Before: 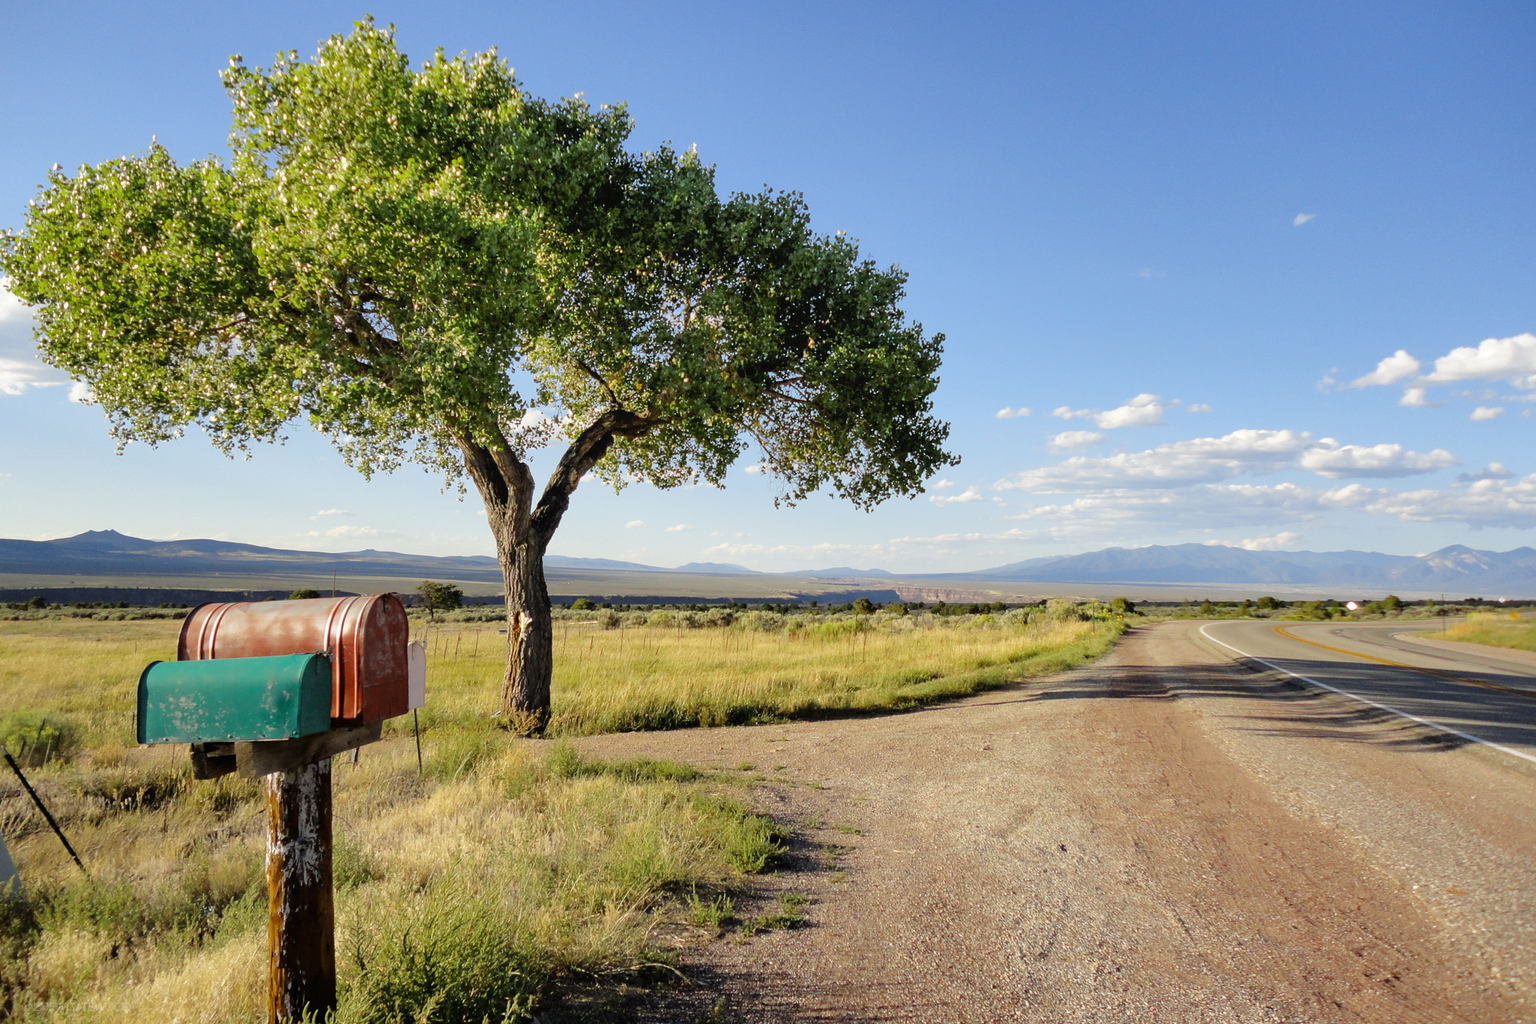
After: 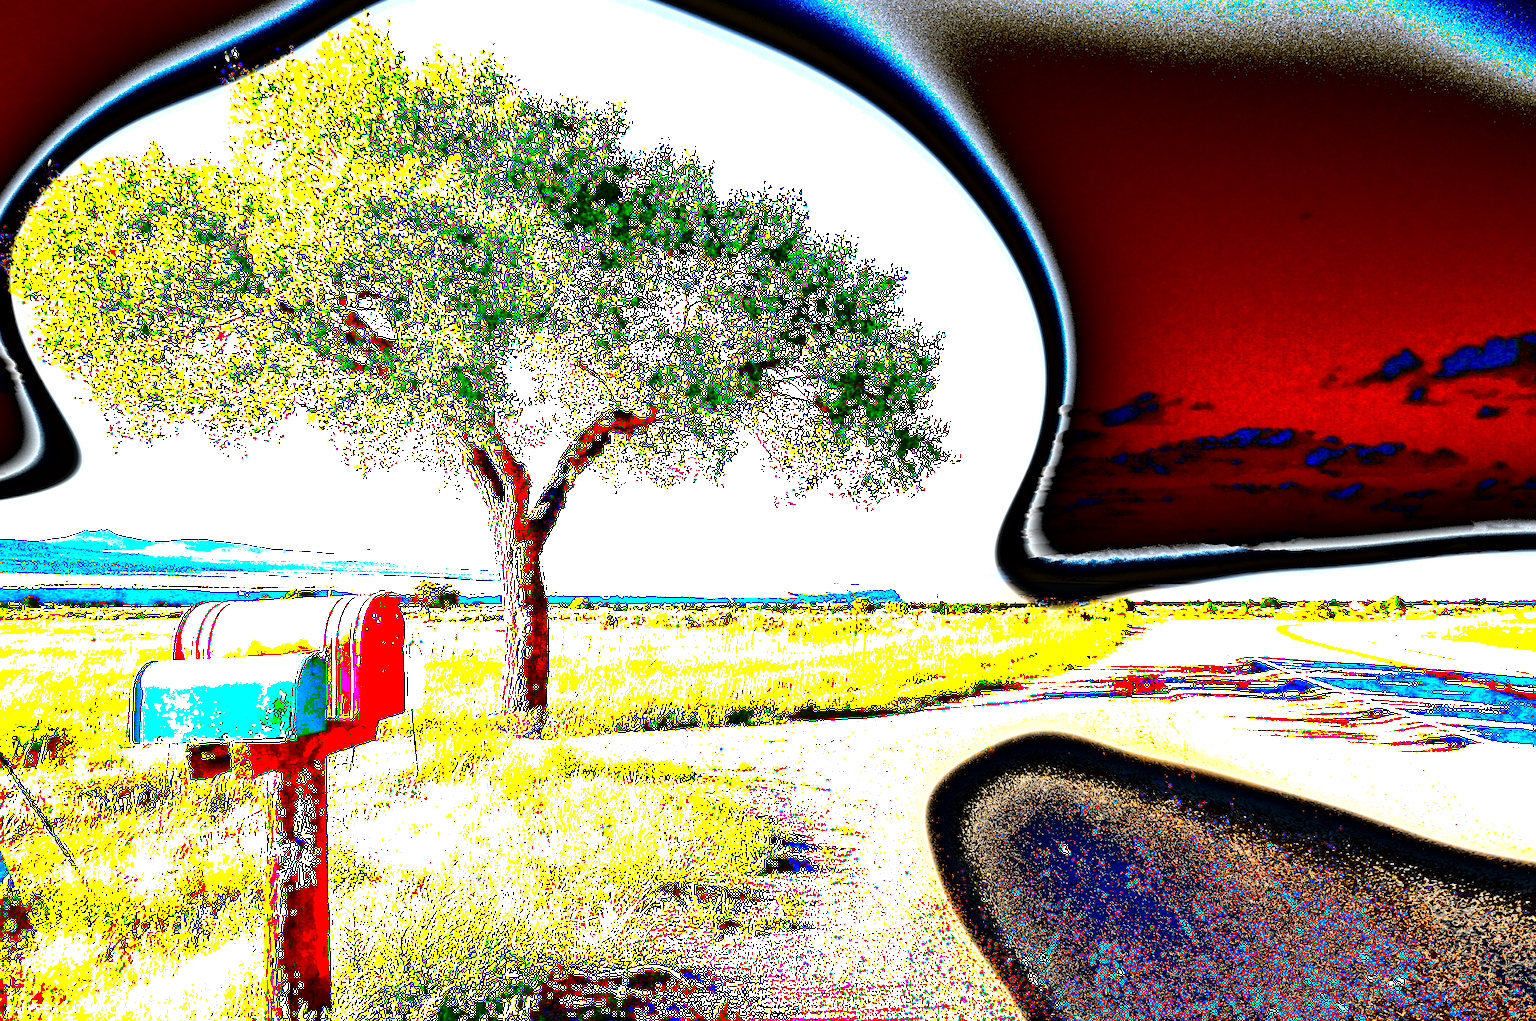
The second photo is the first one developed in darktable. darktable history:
exposure: black level correction 0.1, exposure 3 EV, compensate highlight preservation false
shadows and highlights: shadows 20.91, highlights -82.73, soften with gaussian
sharpen: on, module defaults
crop: left 0.434%, top 0.485%, right 0.244%, bottom 0.386%
local contrast: mode bilateral grid, contrast 25, coarseness 60, detail 151%, midtone range 0.2
white balance: red 1, blue 1
